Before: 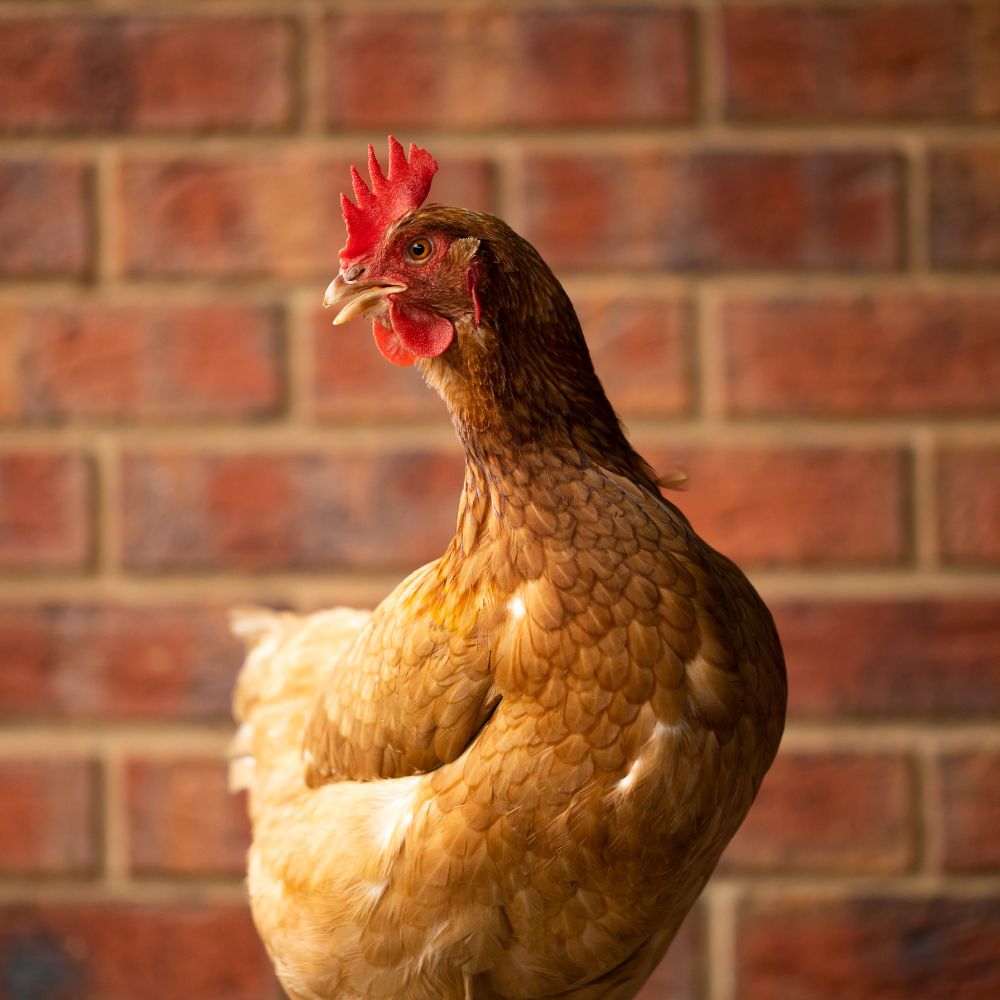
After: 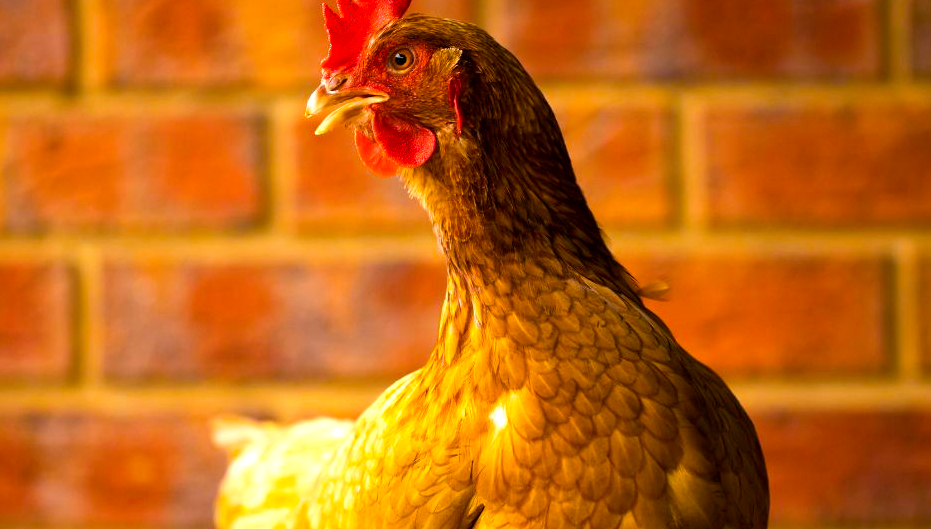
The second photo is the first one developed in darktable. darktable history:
color balance rgb: perceptual saturation grading › global saturation 29.787%, global vibrance 41.461%
exposure: black level correction 0.001, exposure 0.499 EV, compensate highlight preservation false
crop: left 1.817%, top 19.013%, right 5.032%, bottom 28.085%
